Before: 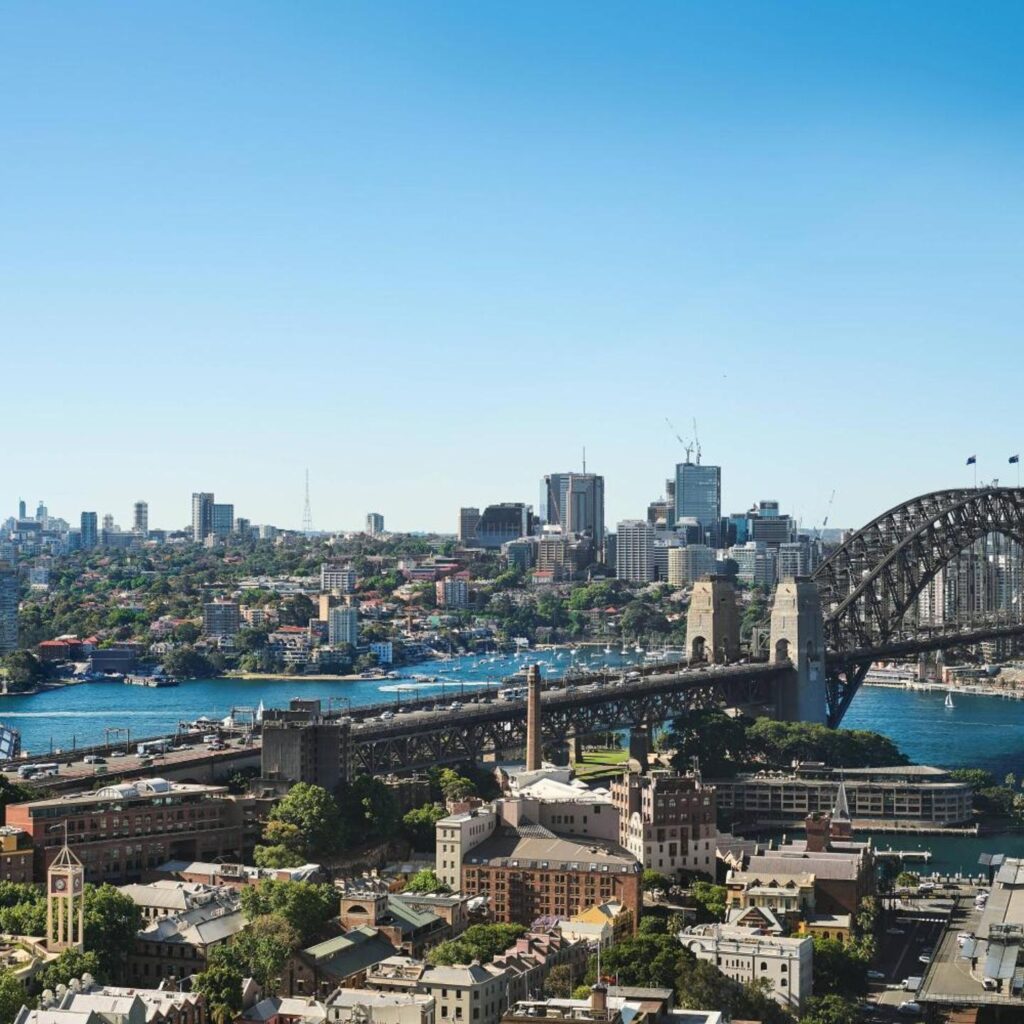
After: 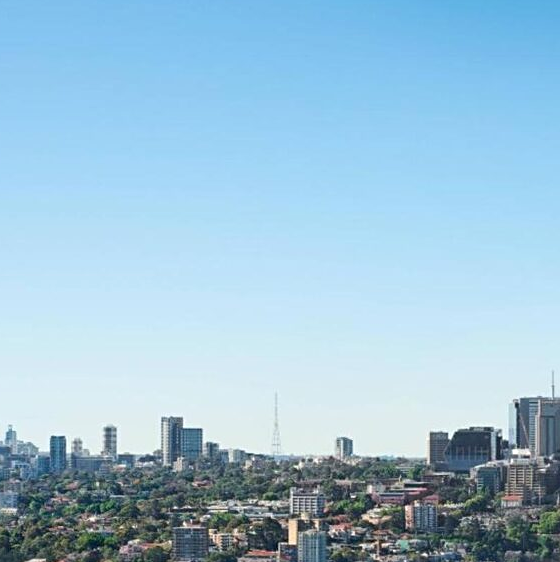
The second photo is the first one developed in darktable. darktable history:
exposure: black level correction 0.005, exposure 0.014 EV, compensate highlight preservation false
crop and rotate: left 3.047%, top 7.509%, right 42.236%, bottom 37.598%
sharpen: radius 2.529, amount 0.323
